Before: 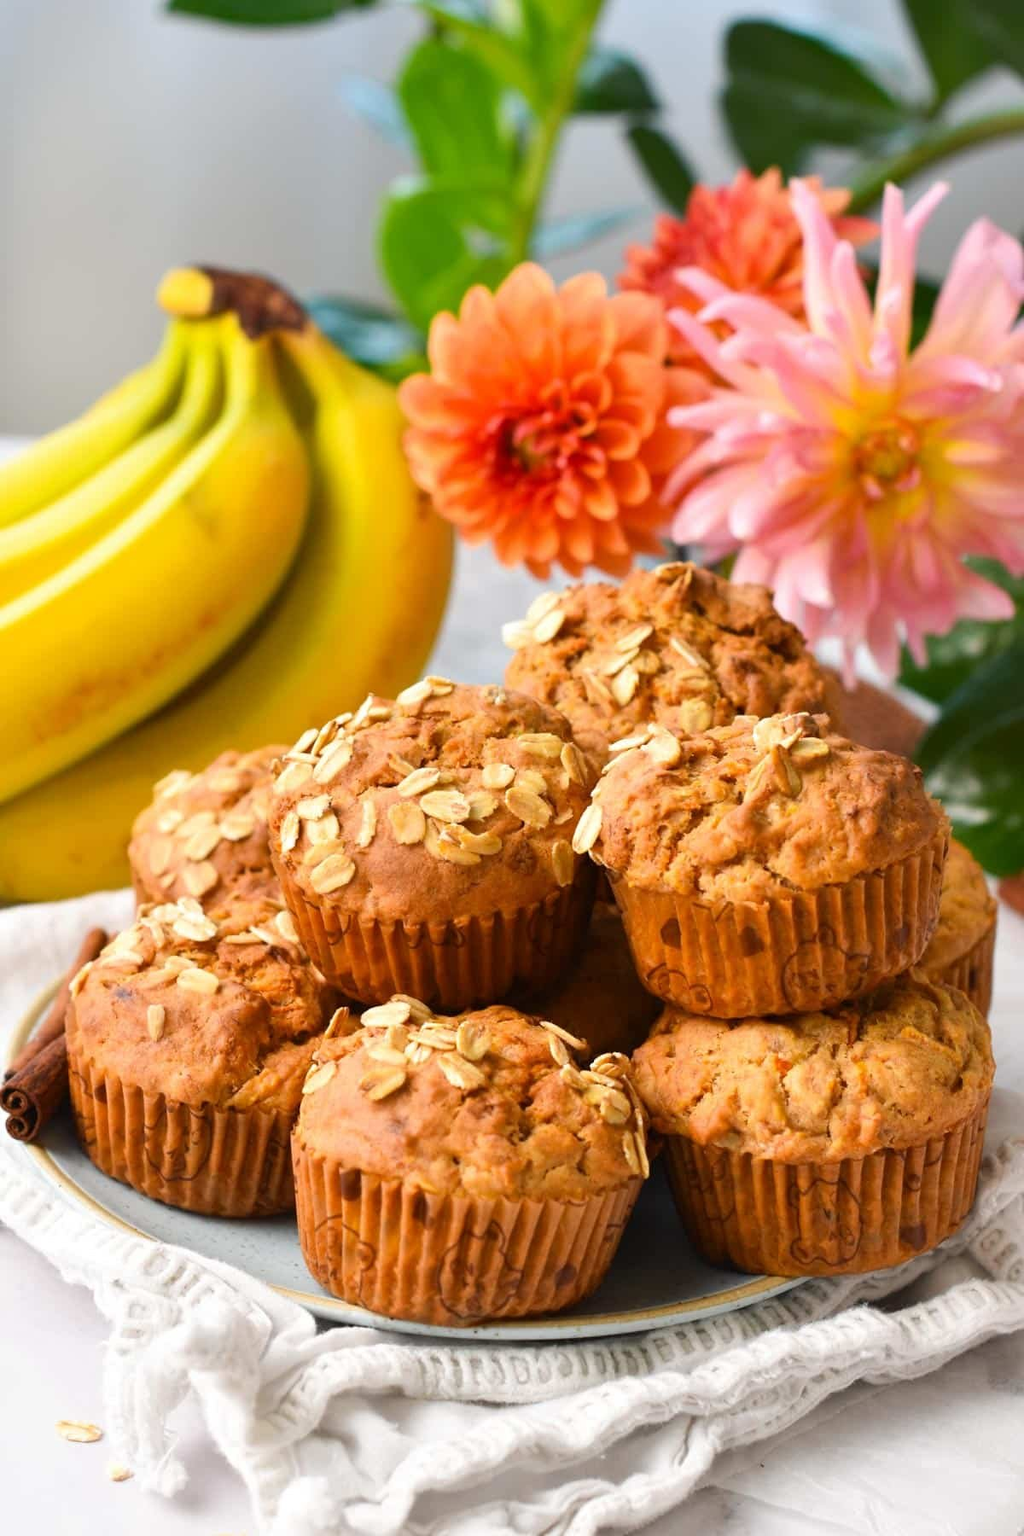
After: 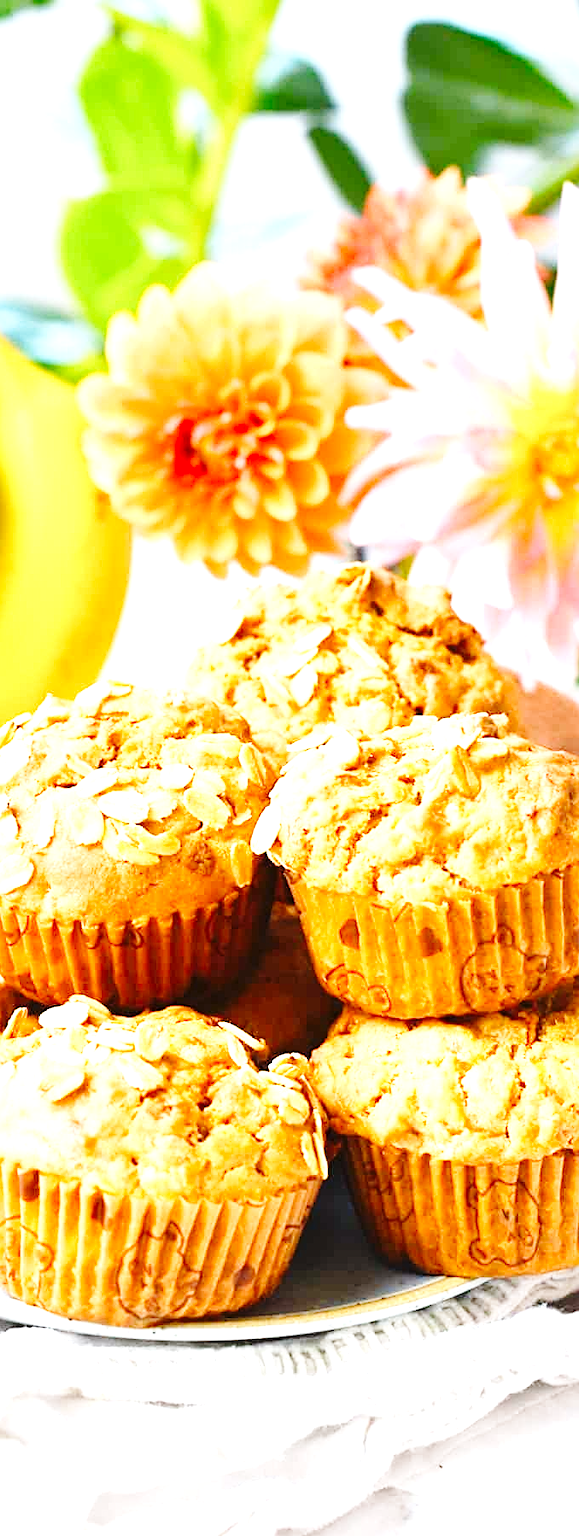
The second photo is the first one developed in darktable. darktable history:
crop: left 31.458%, top 0%, right 11.876%
sharpen: on, module defaults
base curve: curves: ch0 [(0, 0) (0.036, 0.025) (0.121, 0.166) (0.206, 0.329) (0.605, 0.79) (1, 1)], preserve colors none
white balance: red 0.967, blue 1.049
exposure: black level correction 0, exposure 1.675 EV, compensate exposure bias true, compensate highlight preservation false
